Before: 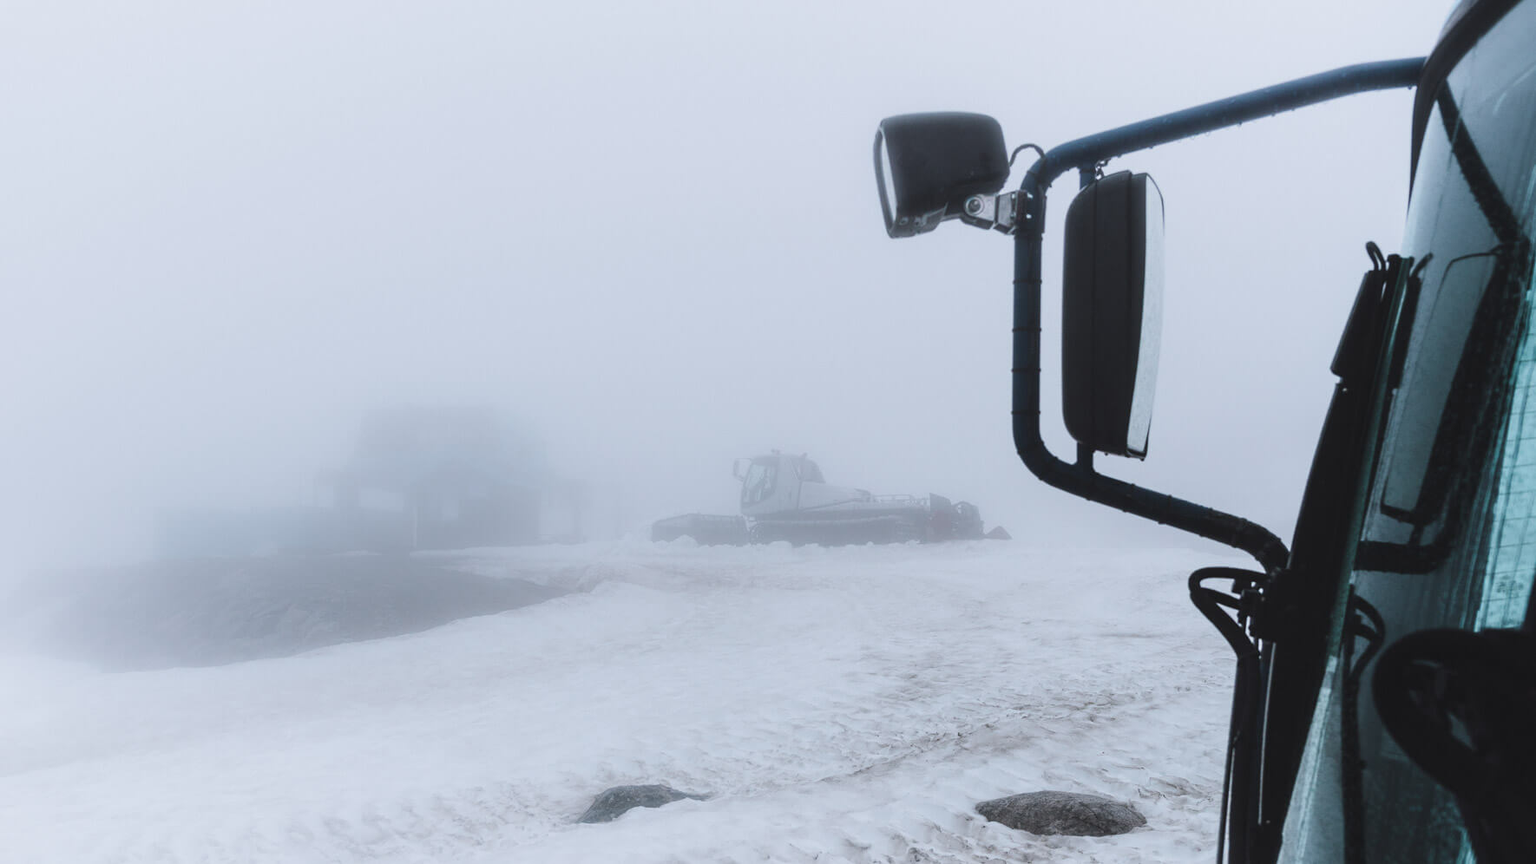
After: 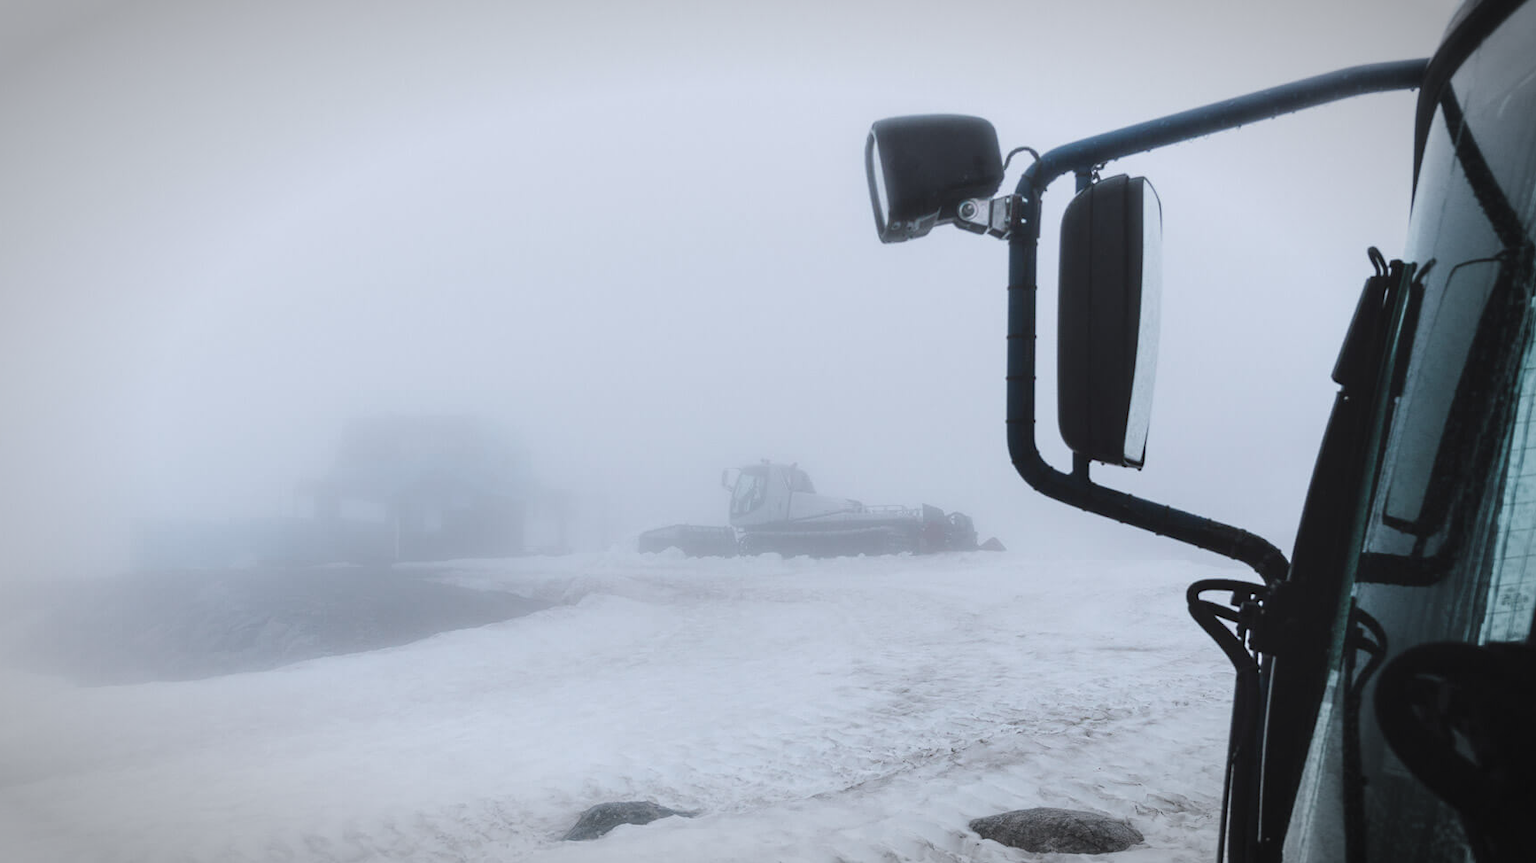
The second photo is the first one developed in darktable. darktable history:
vignetting: automatic ratio true
crop: left 1.743%, right 0.268%, bottom 2.011%
